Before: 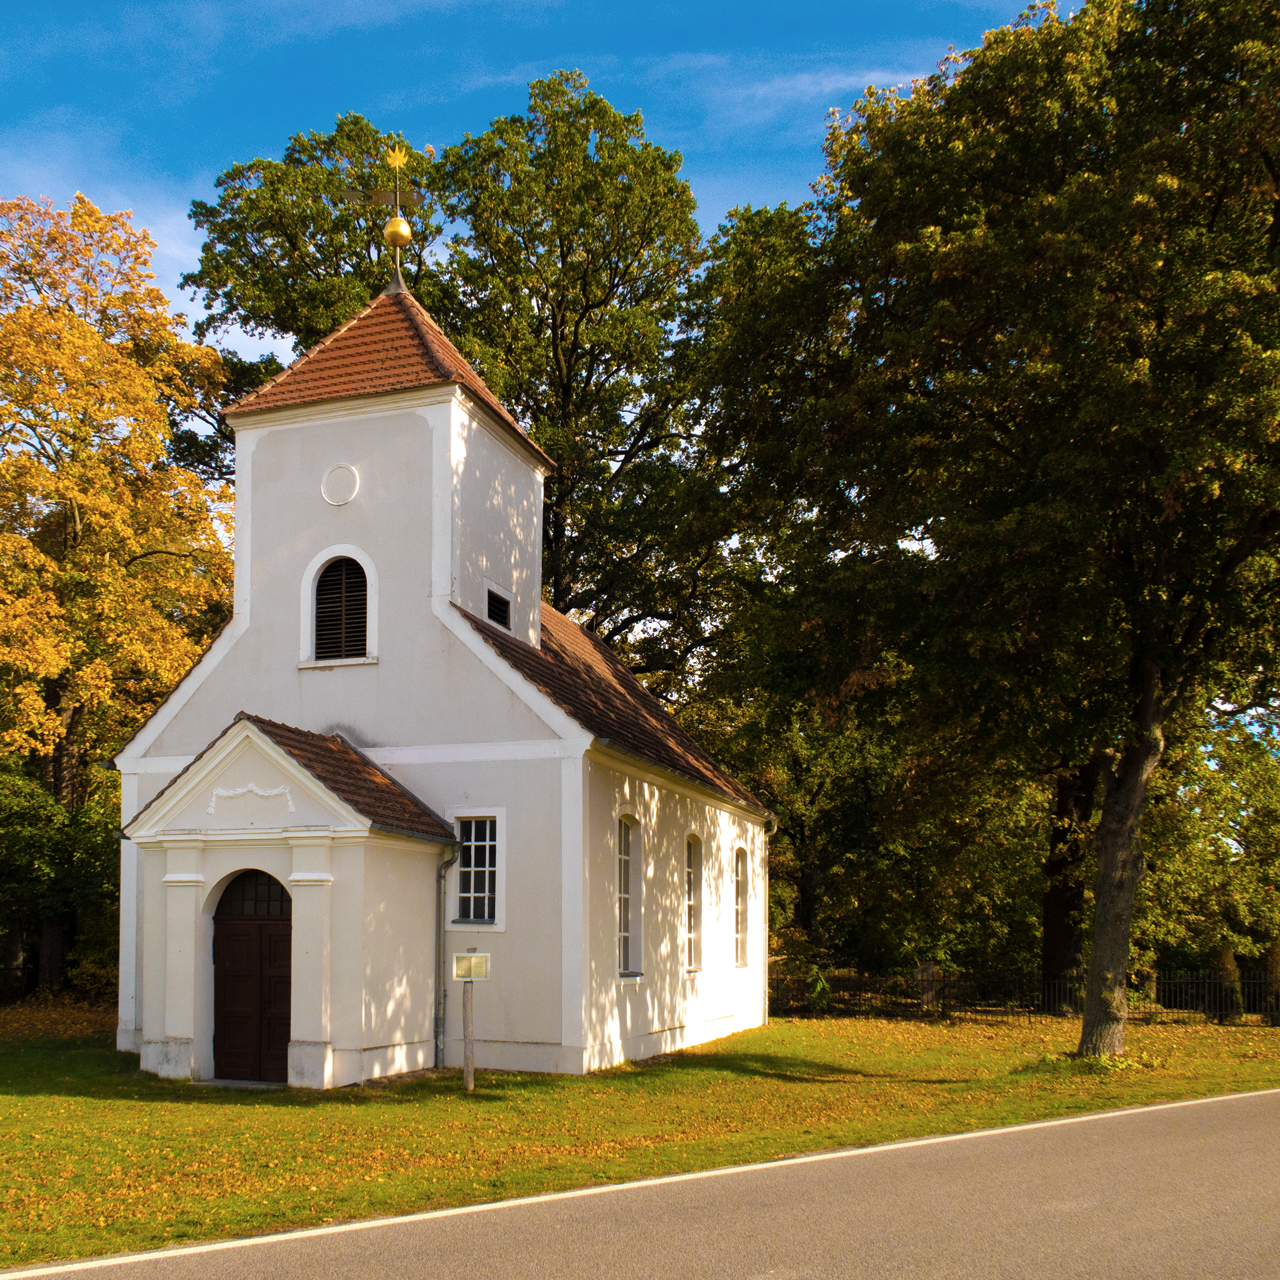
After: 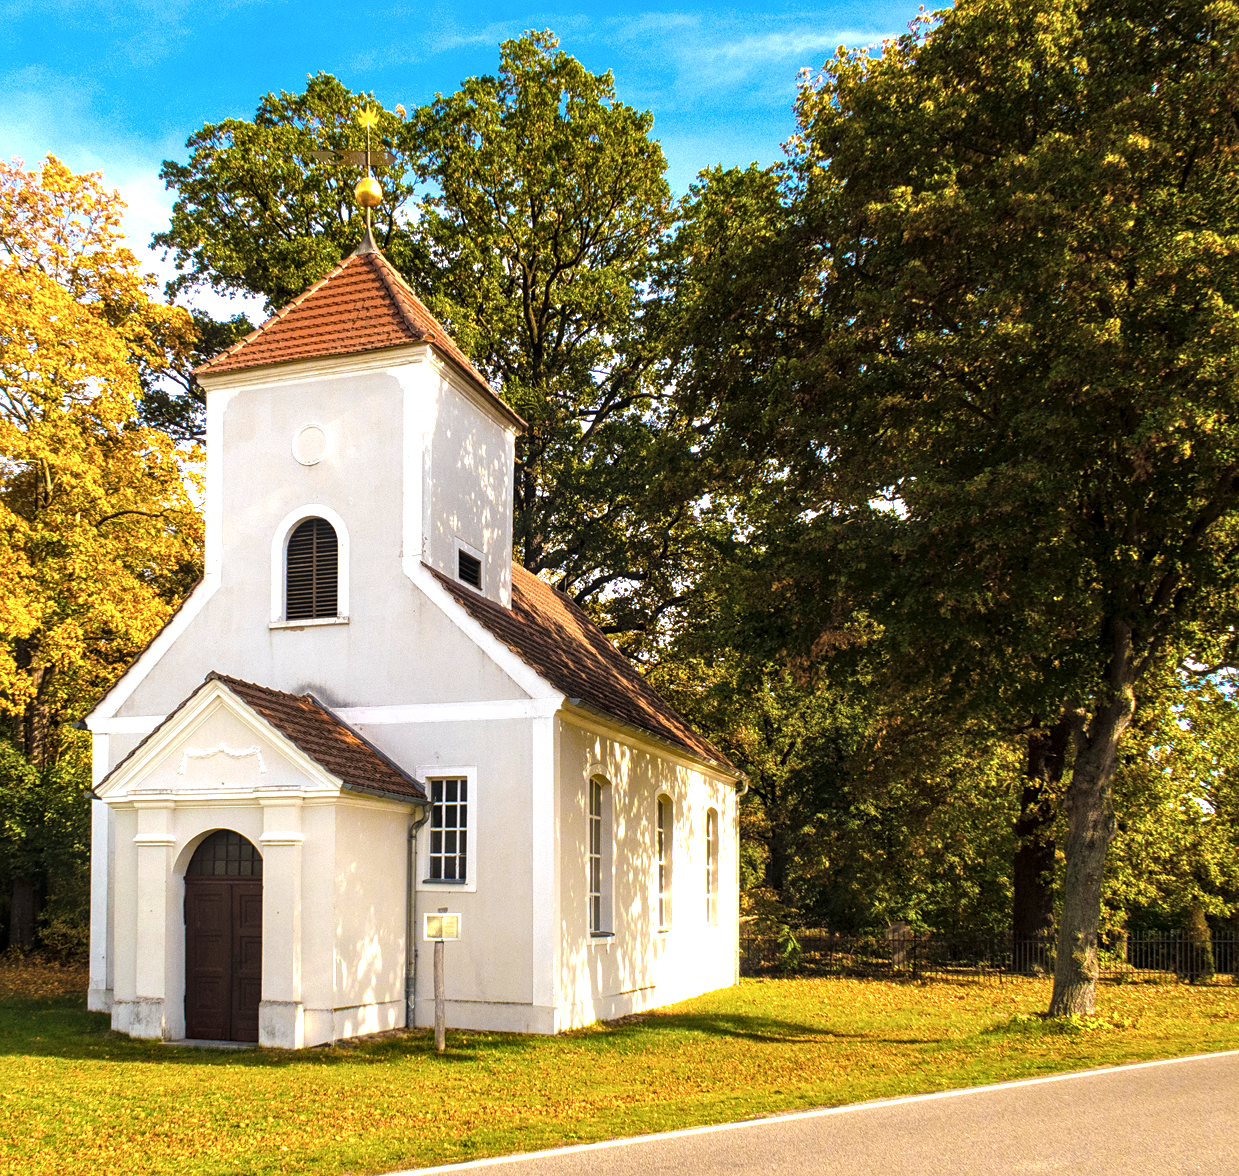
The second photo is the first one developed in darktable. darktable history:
crop: left 2.298%, top 3.19%, right 0.87%, bottom 4.912%
local contrast: detail 130%
exposure: exposure 1 EV, compensate highlight preservation false
sharpen: amount 0.203
